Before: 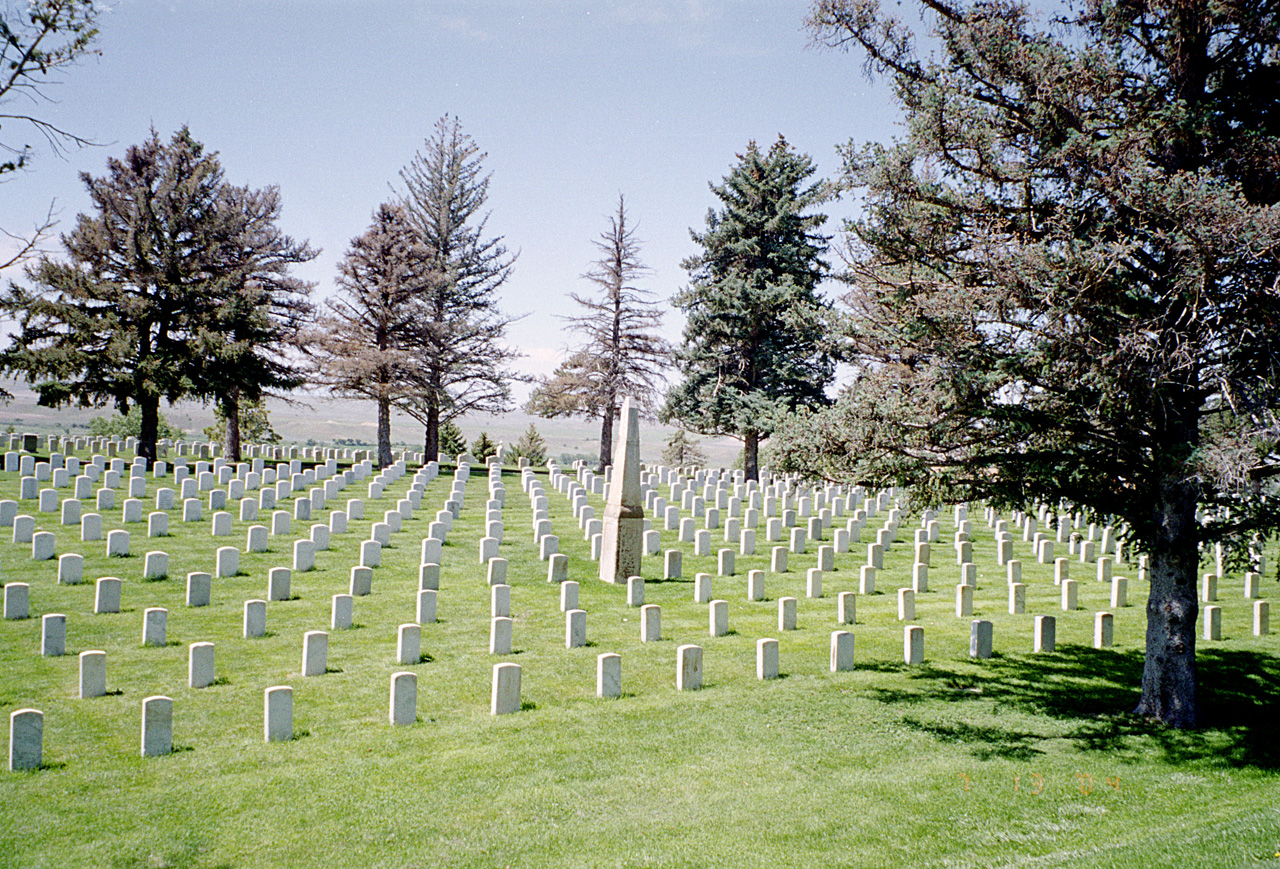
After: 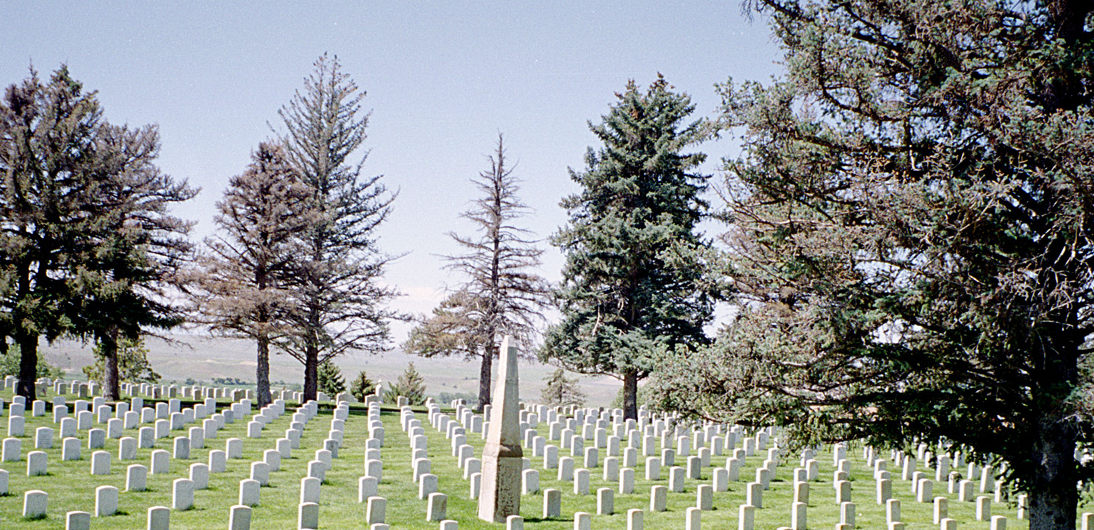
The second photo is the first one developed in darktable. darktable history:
crop and rotate: left 9.462%, top 7.167%, right 5.023%, bottom 31.802%
